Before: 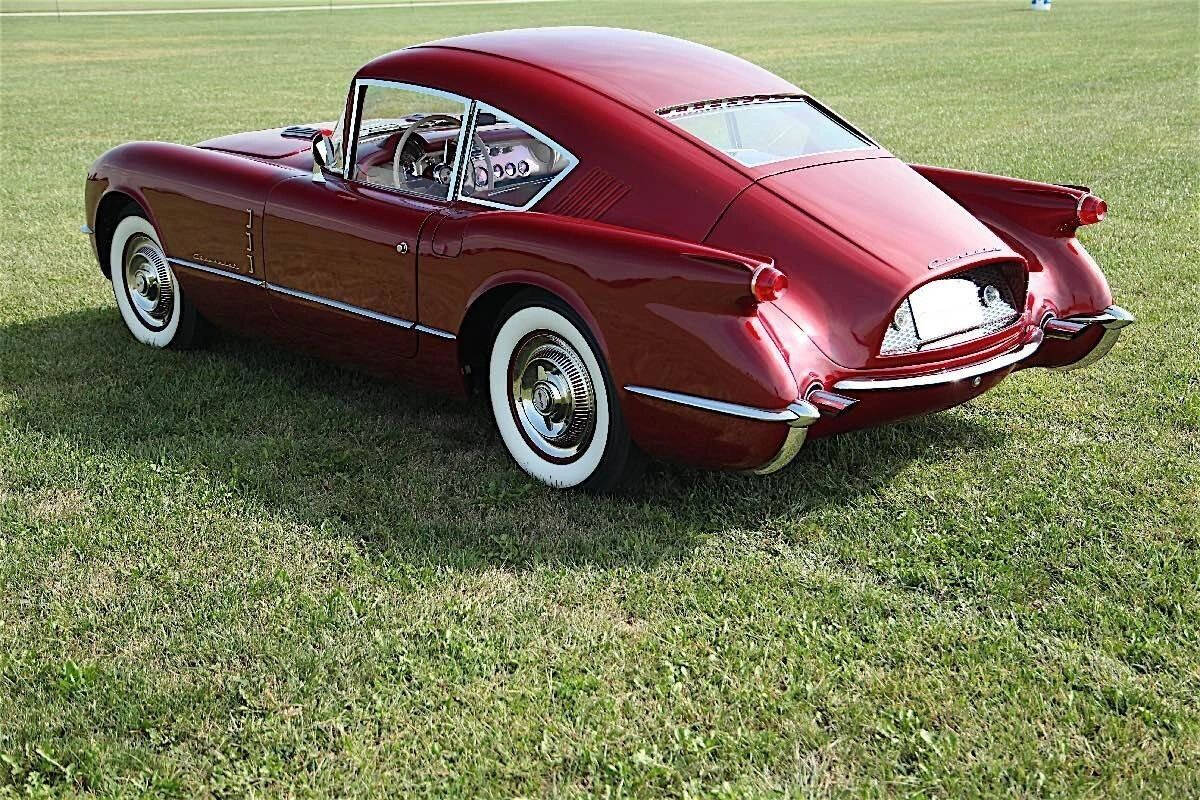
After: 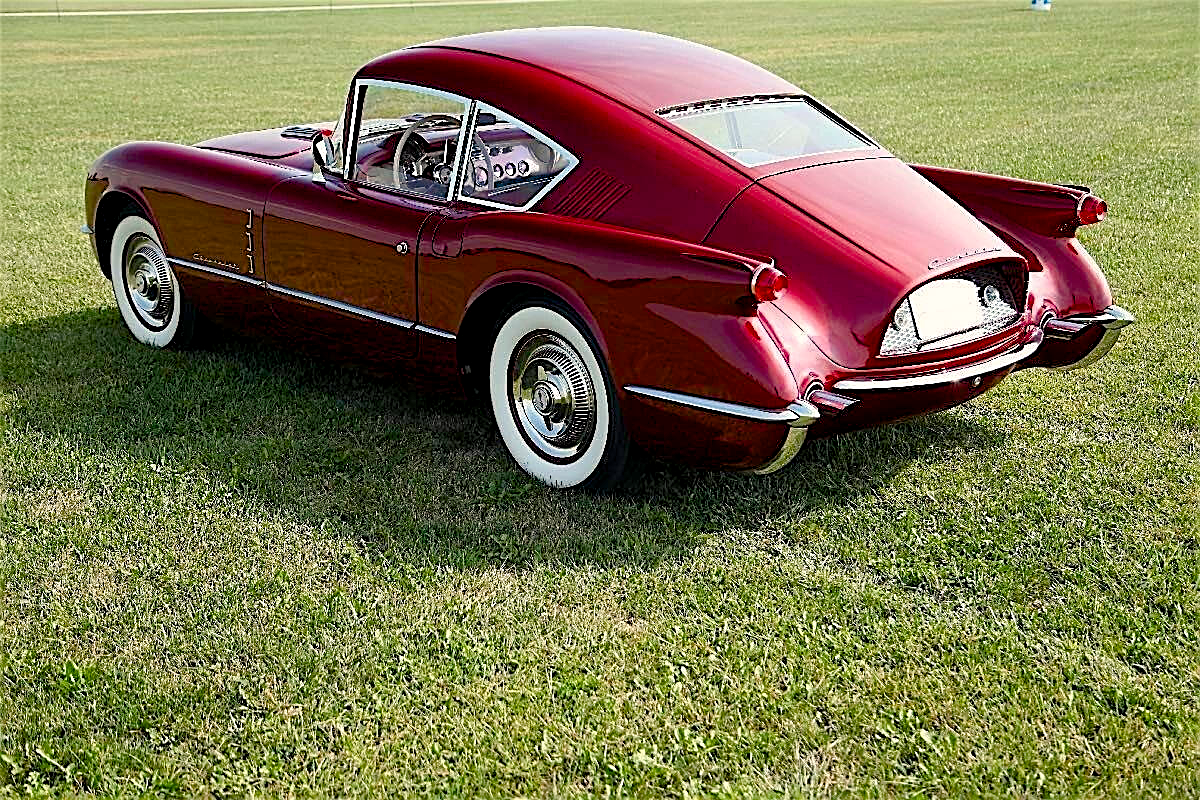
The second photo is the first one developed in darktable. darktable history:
color balance rgb: shadows lift › chroma 1%, shadows lift › hue 240.84°, highlights gain › chroma 2%, highlights gain › hue 73.2°, global offset › luminance -0.5%, perceptual saturation grading › global saturation 20%, perceptual saturation grading › highlights -25%, perceptual saturation grading › shadows 50%, global vibrance 15%
sharpen: on, module defaults
